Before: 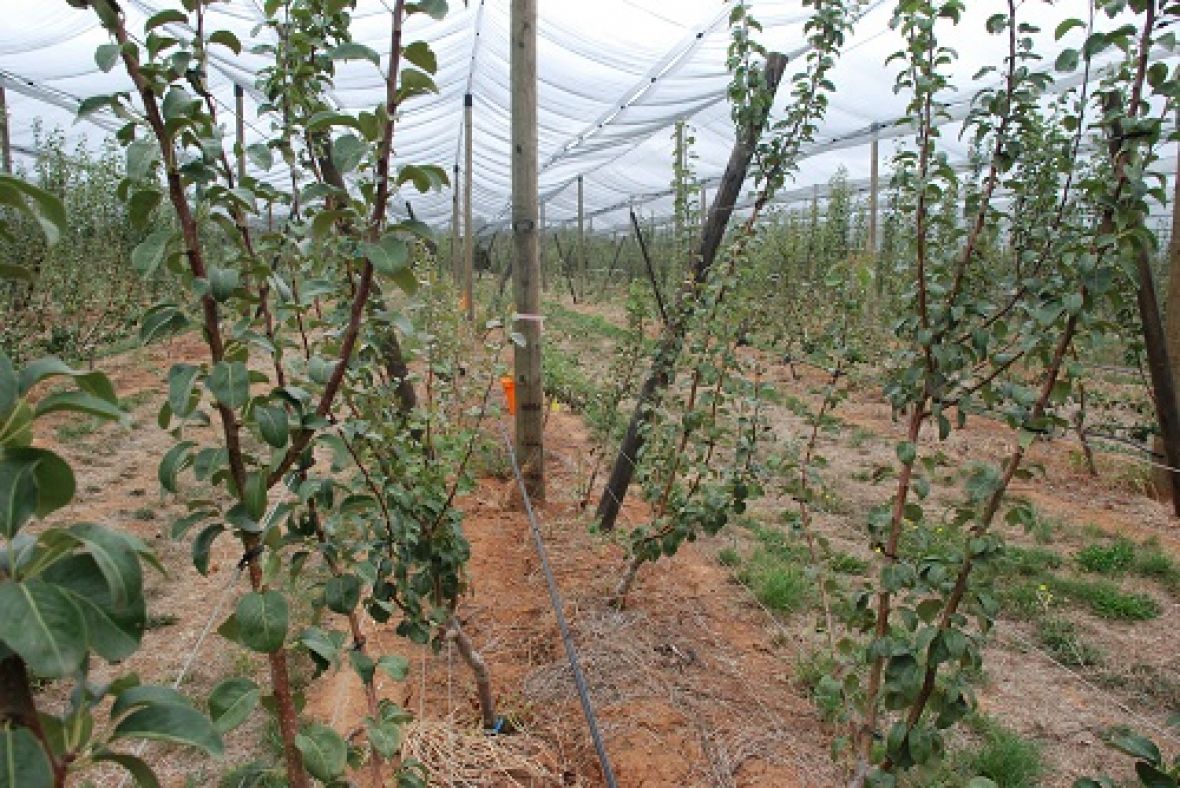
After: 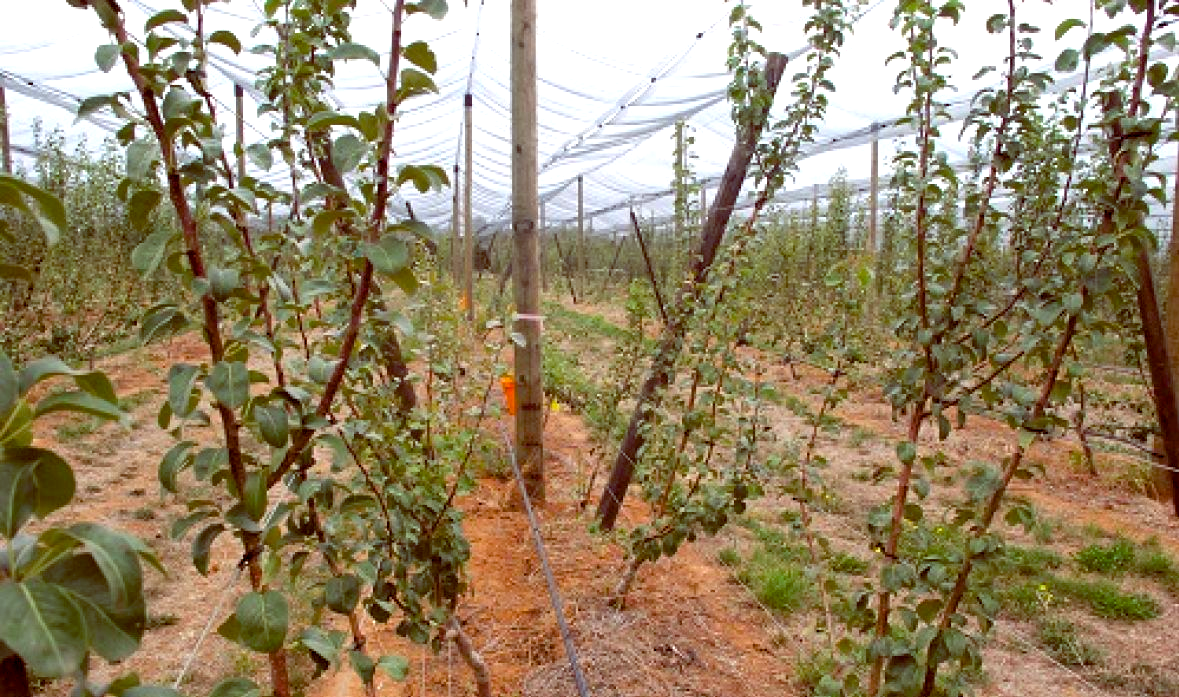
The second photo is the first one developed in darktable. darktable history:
crop and rotate: top 0%, bottom 11.463%
color balance rgb: global offset › luminance -0.226%, global offset › chroma 0.264%, perceptual saturation grading › global saturation 29.923%, perceptual brilliance grading › global brilliance 12.282%
